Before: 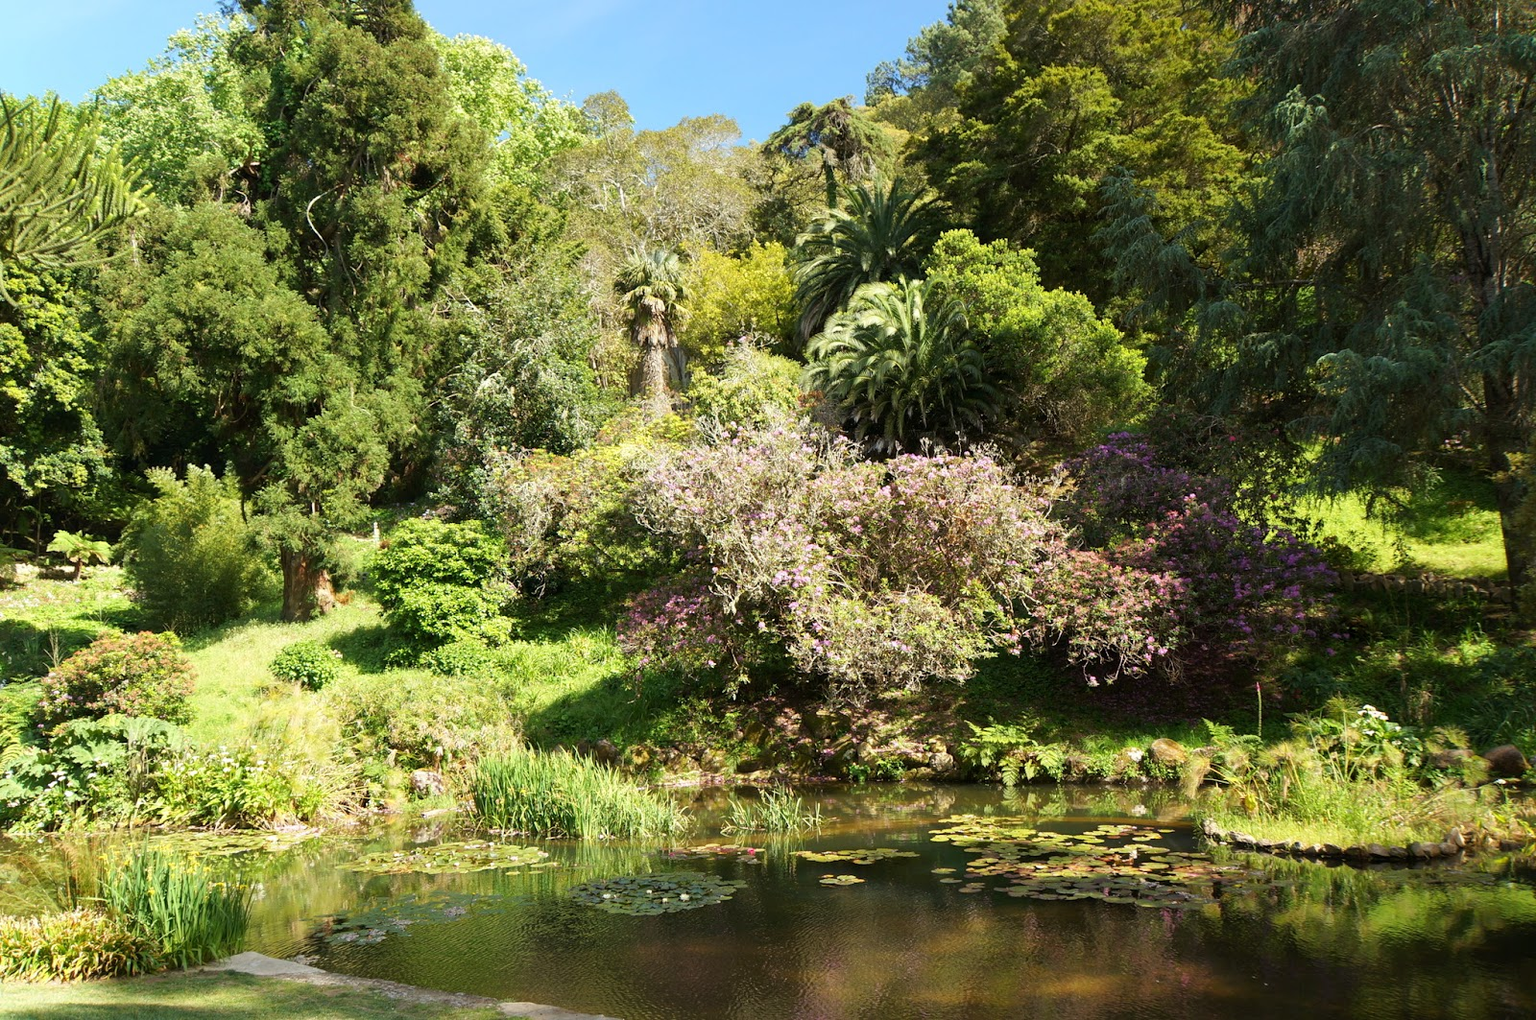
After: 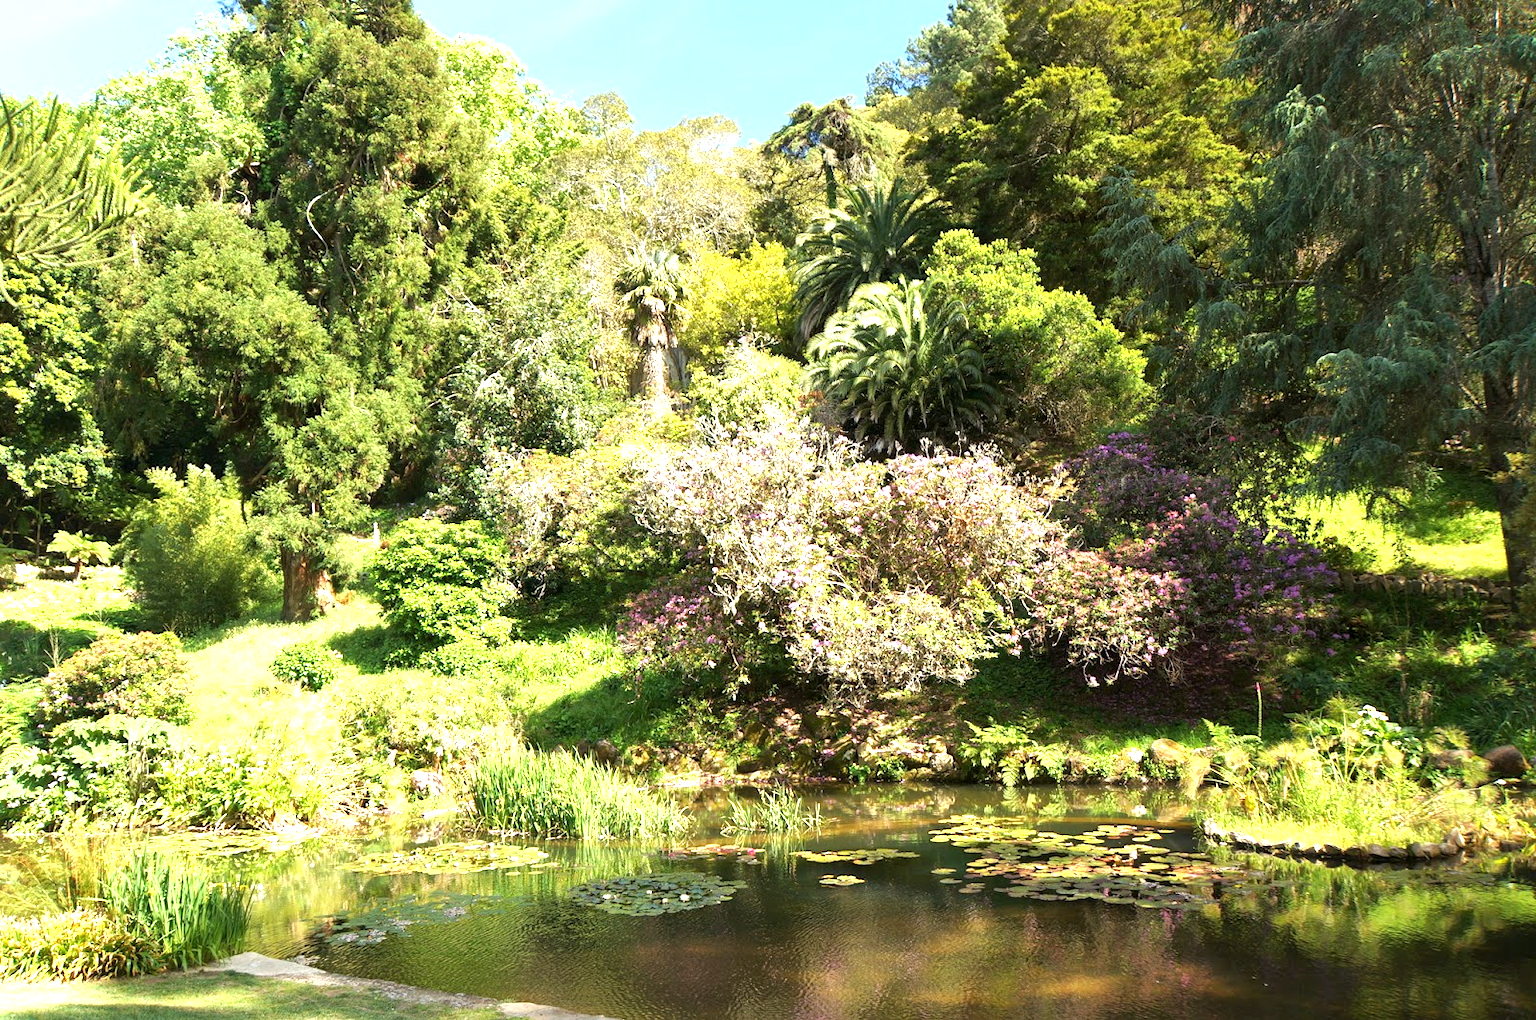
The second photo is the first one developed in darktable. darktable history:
exposure: black level correction 0, exposure 0.949 EV, compensate highlight preservation false
local contrast: mode bilateral grid, contrast 21, coarseness 51, detail 119%, midtone range 0.2
